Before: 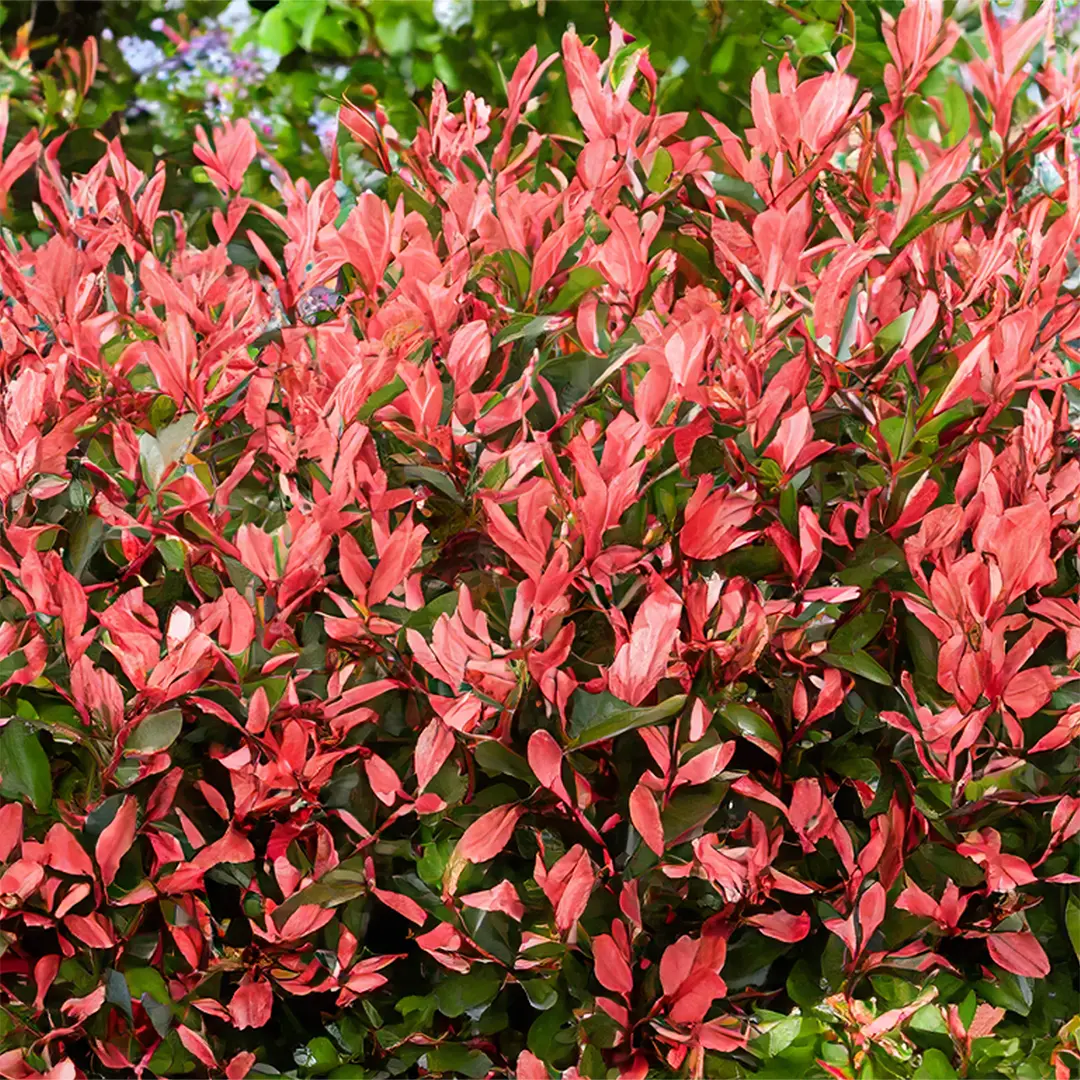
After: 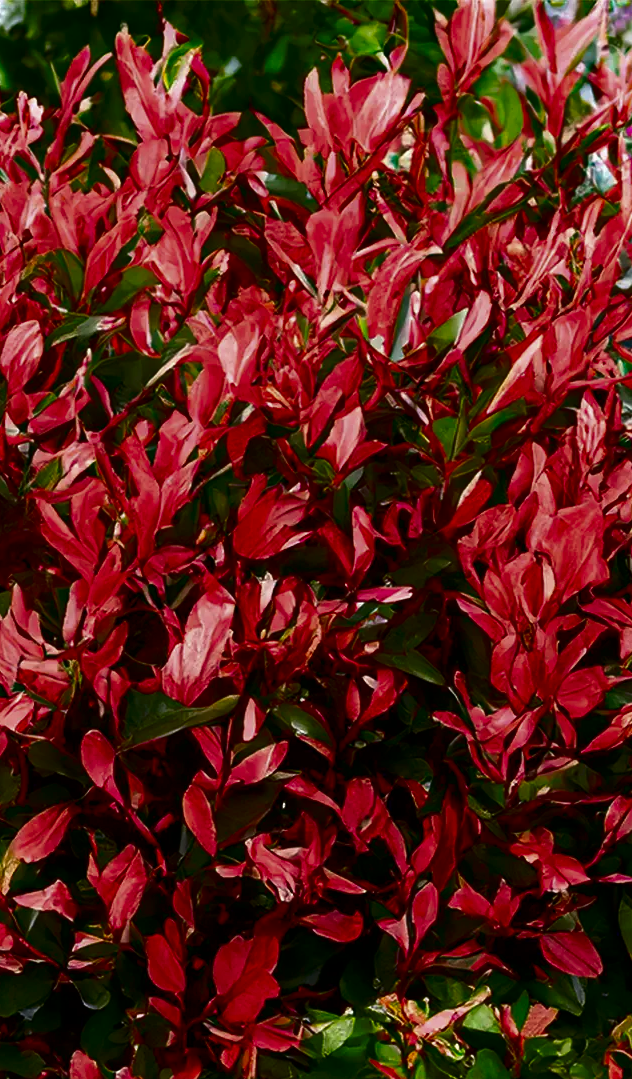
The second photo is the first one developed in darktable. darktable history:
contrast brightness saturation: contrast 0.09, brightness -0.59, saturation 0.17
crop: left 41.402%
